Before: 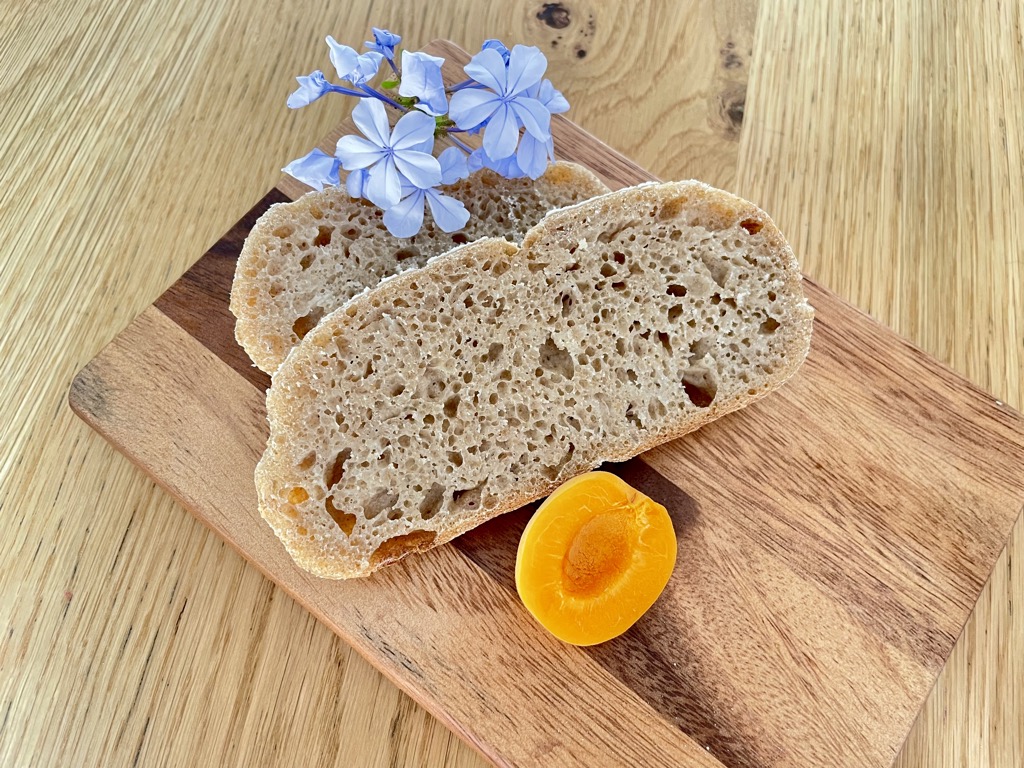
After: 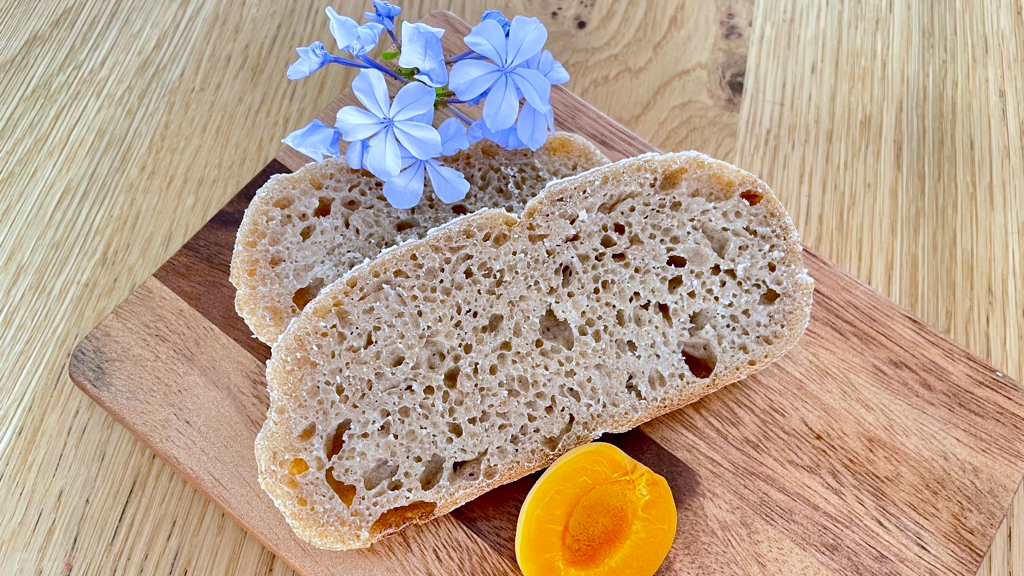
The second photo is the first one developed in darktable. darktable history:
crop: top 3.857%, bottom 21.132%
white balance: red 0.967, blue 1.119, emerald 0.756
